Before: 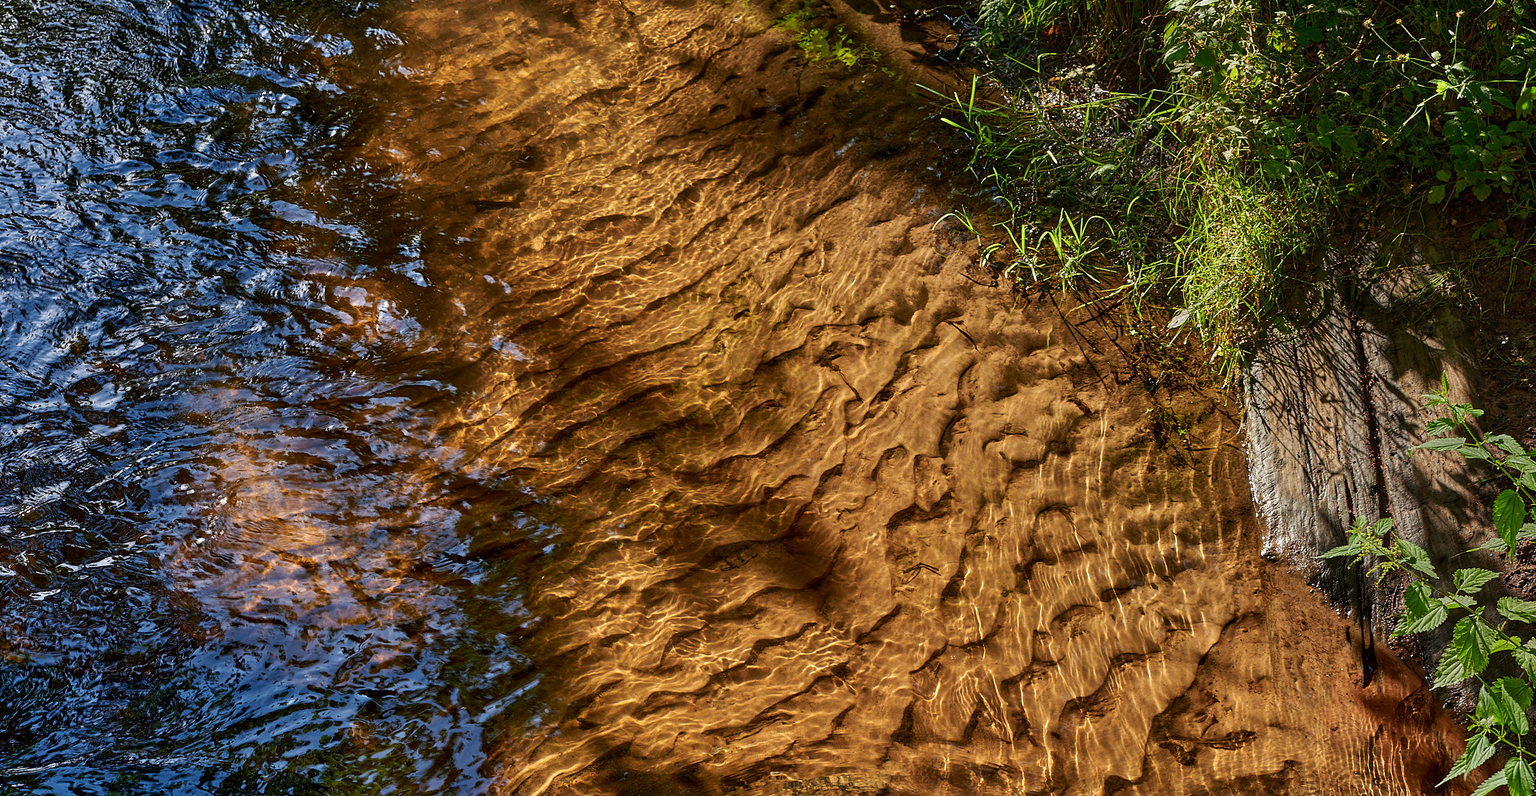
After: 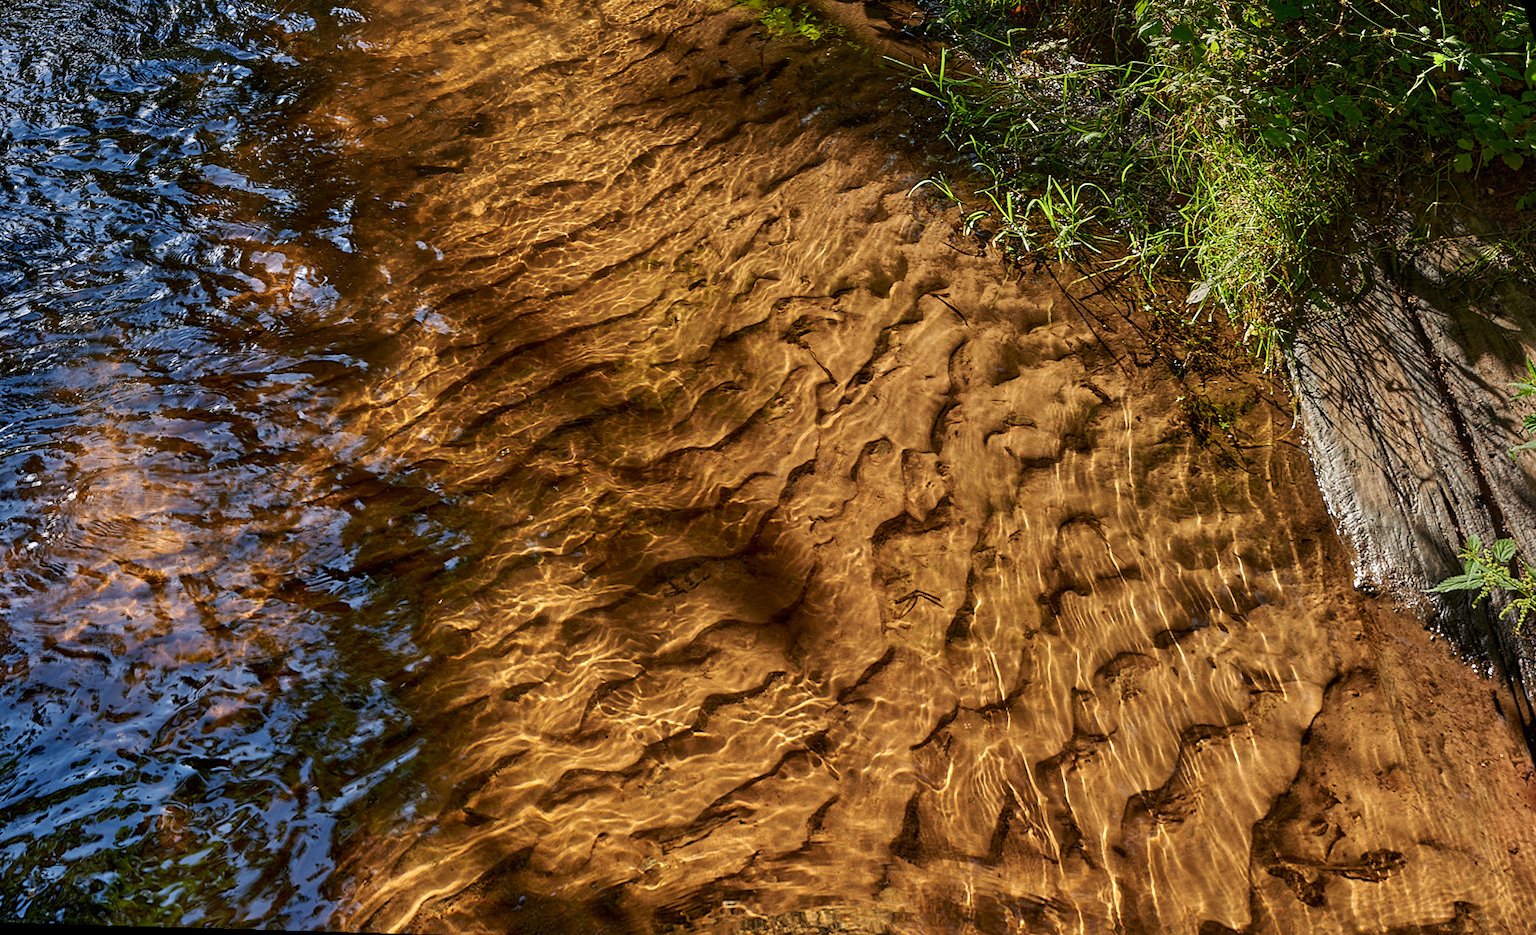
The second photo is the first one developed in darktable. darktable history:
crop: top 0.05%, bottom 0.098%
rotate and perspective: rotation 0.72°, lens shift (vertical) -0.352, lens shift (horizontal) -0.051, crop left 0.152, crop right 0.859, crop top 0.019, crop bottom 0.964
